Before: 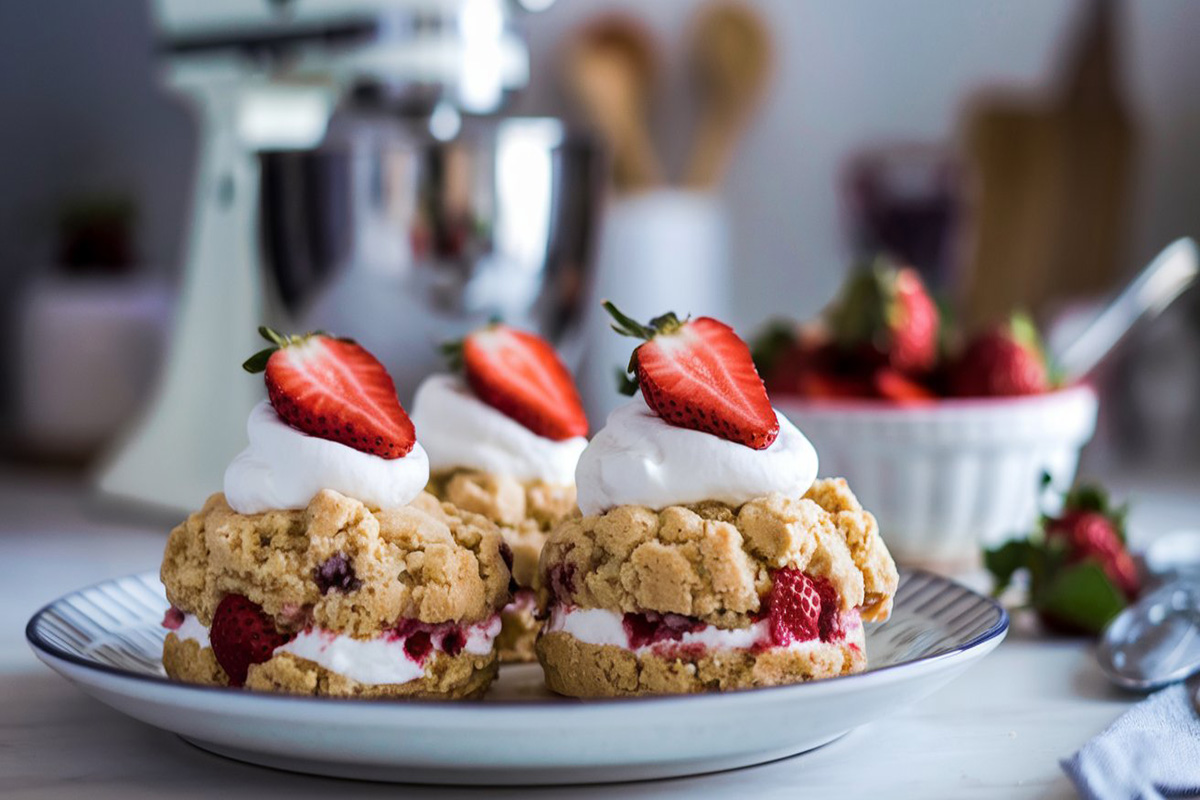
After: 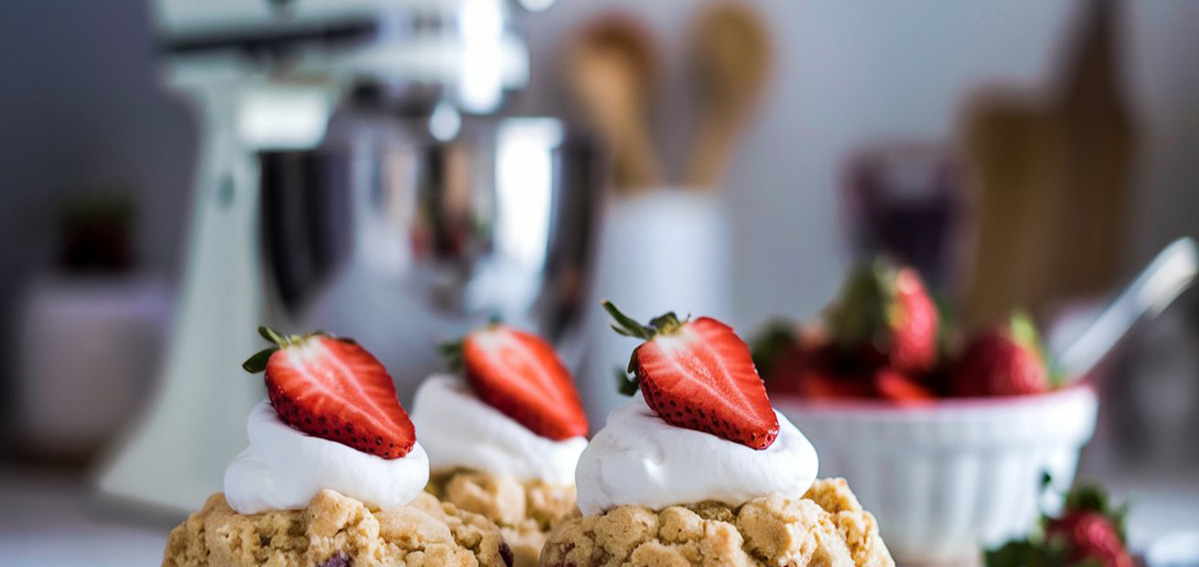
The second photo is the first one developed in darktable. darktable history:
crop: right 0%, bottom 29.054%
